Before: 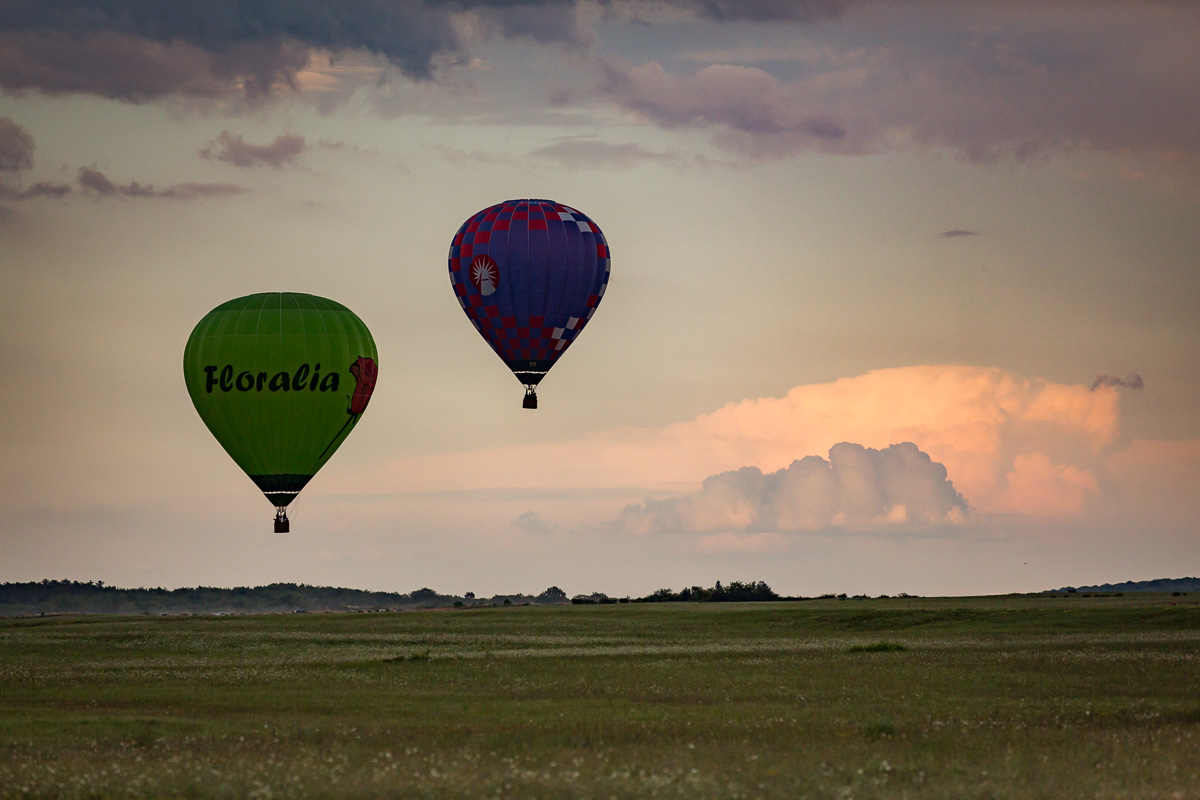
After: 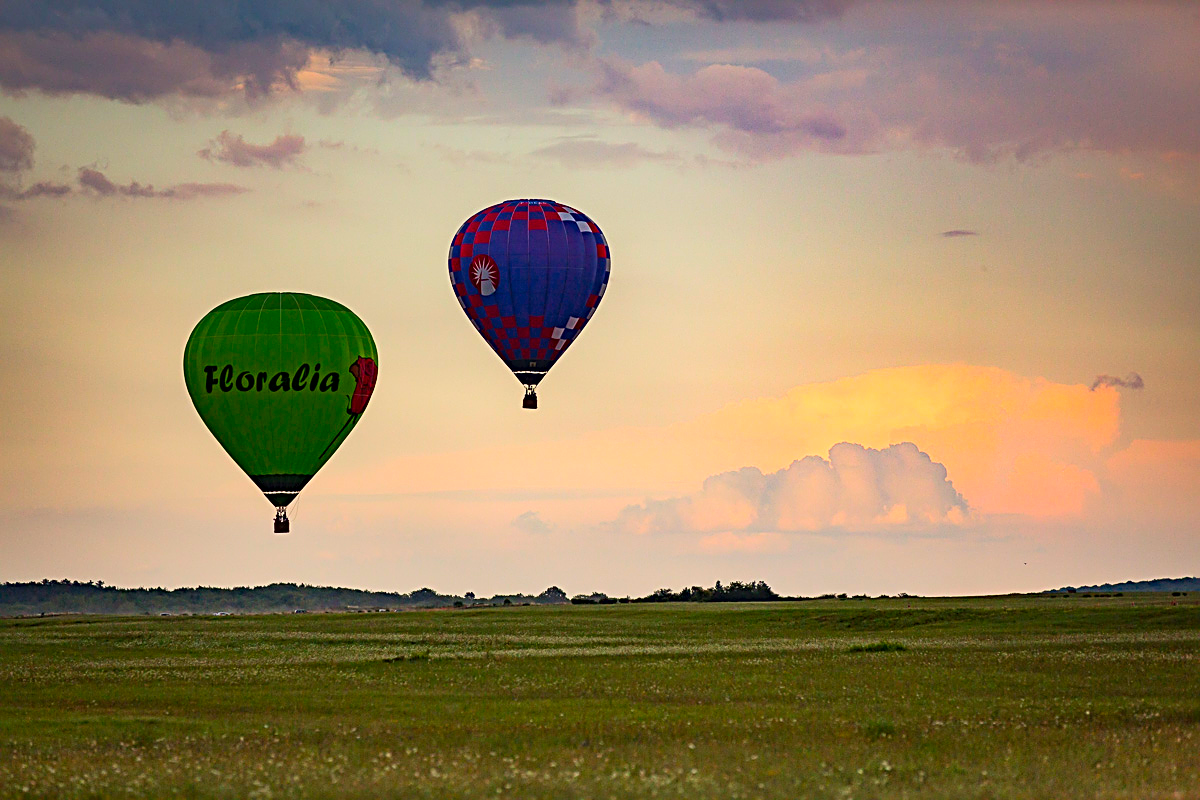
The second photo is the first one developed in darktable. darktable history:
sharpen: radius 2.531, amount 0.628
contrast brightness saturation: contrast 0.2, brightness 0.2, saturation 0.8
